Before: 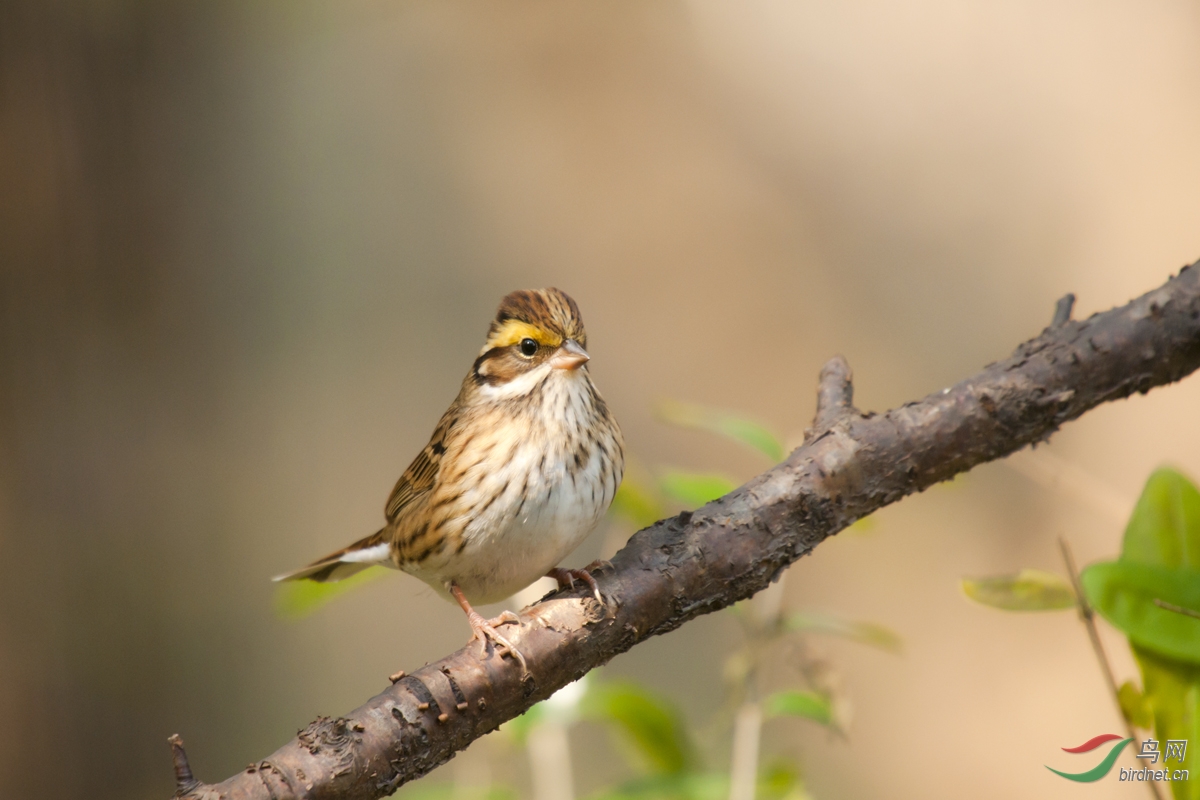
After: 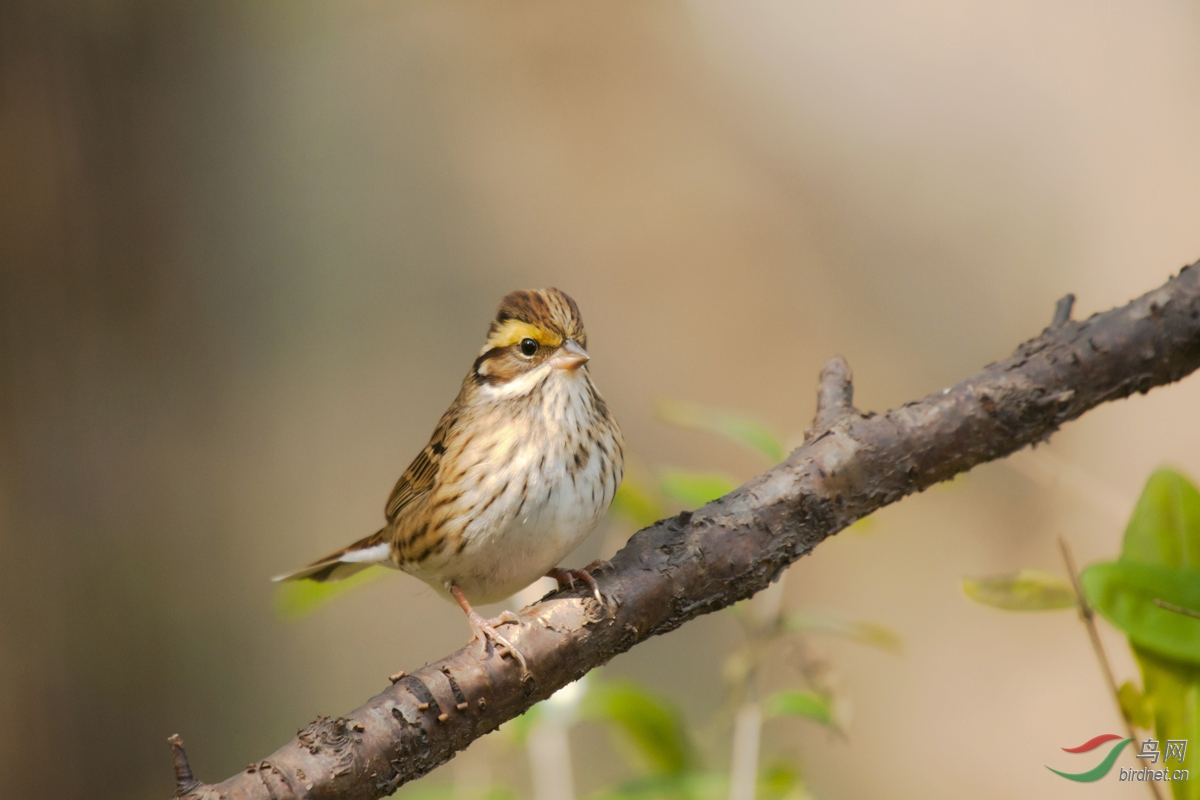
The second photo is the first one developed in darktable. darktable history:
tone curve: curves: ch0 [(0, 0) (0.003, 0.003) (0.011, 0.011) (0.025, 0.025) (0.044, 0.044) (0.069, 0.068) (0.1, 0.098) (0.136, 0.134) (0.177, 0.175) (0.224, 0.221) (0.277, 0.273) (0.335, 0.33) (0.399, 0.393) (0.468, 0.461) (0.543, 0.534) (0.623, 0.614) (0.709, 0.69) (0.801, 0.752) (0.898, 0.835) (1, 1)], preserve colors none
